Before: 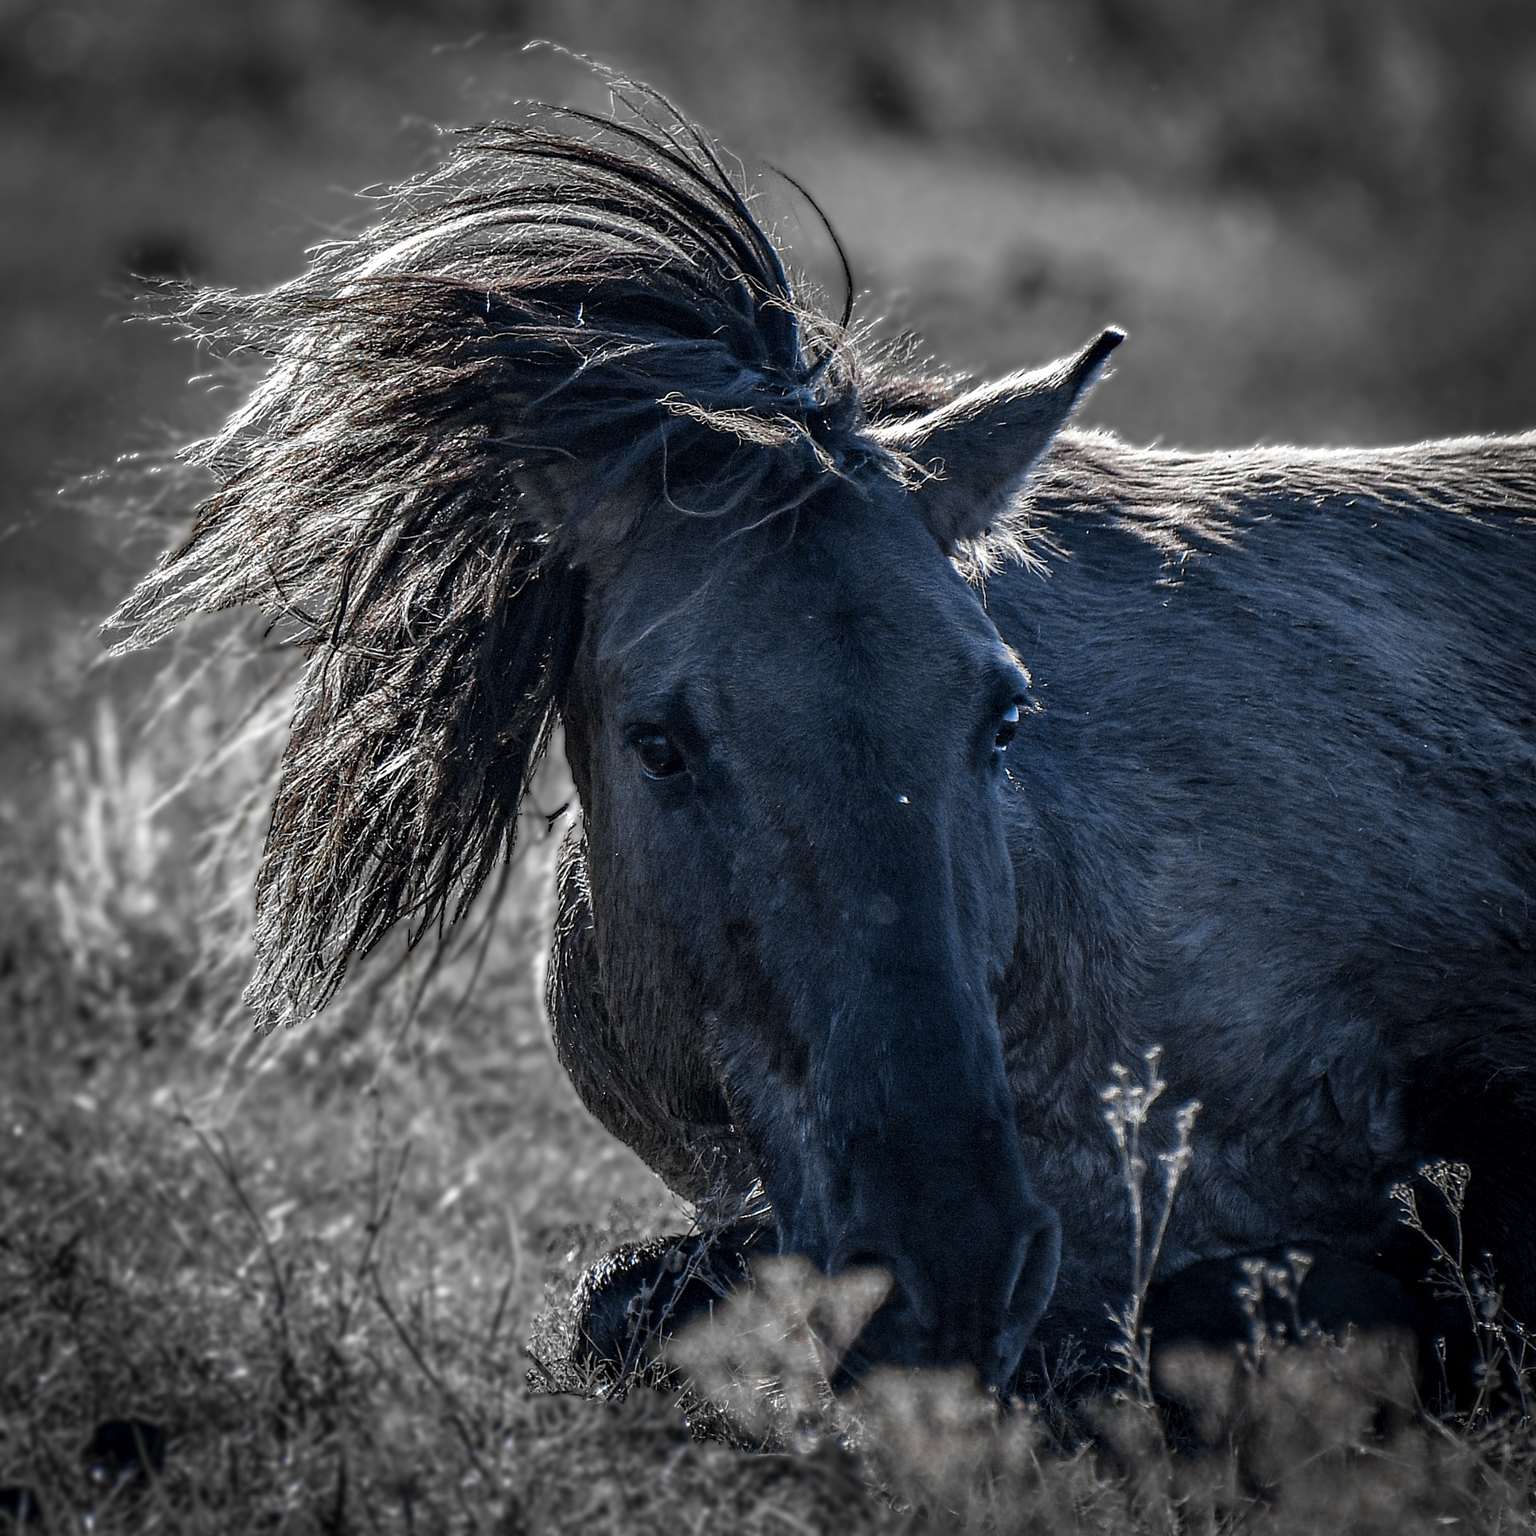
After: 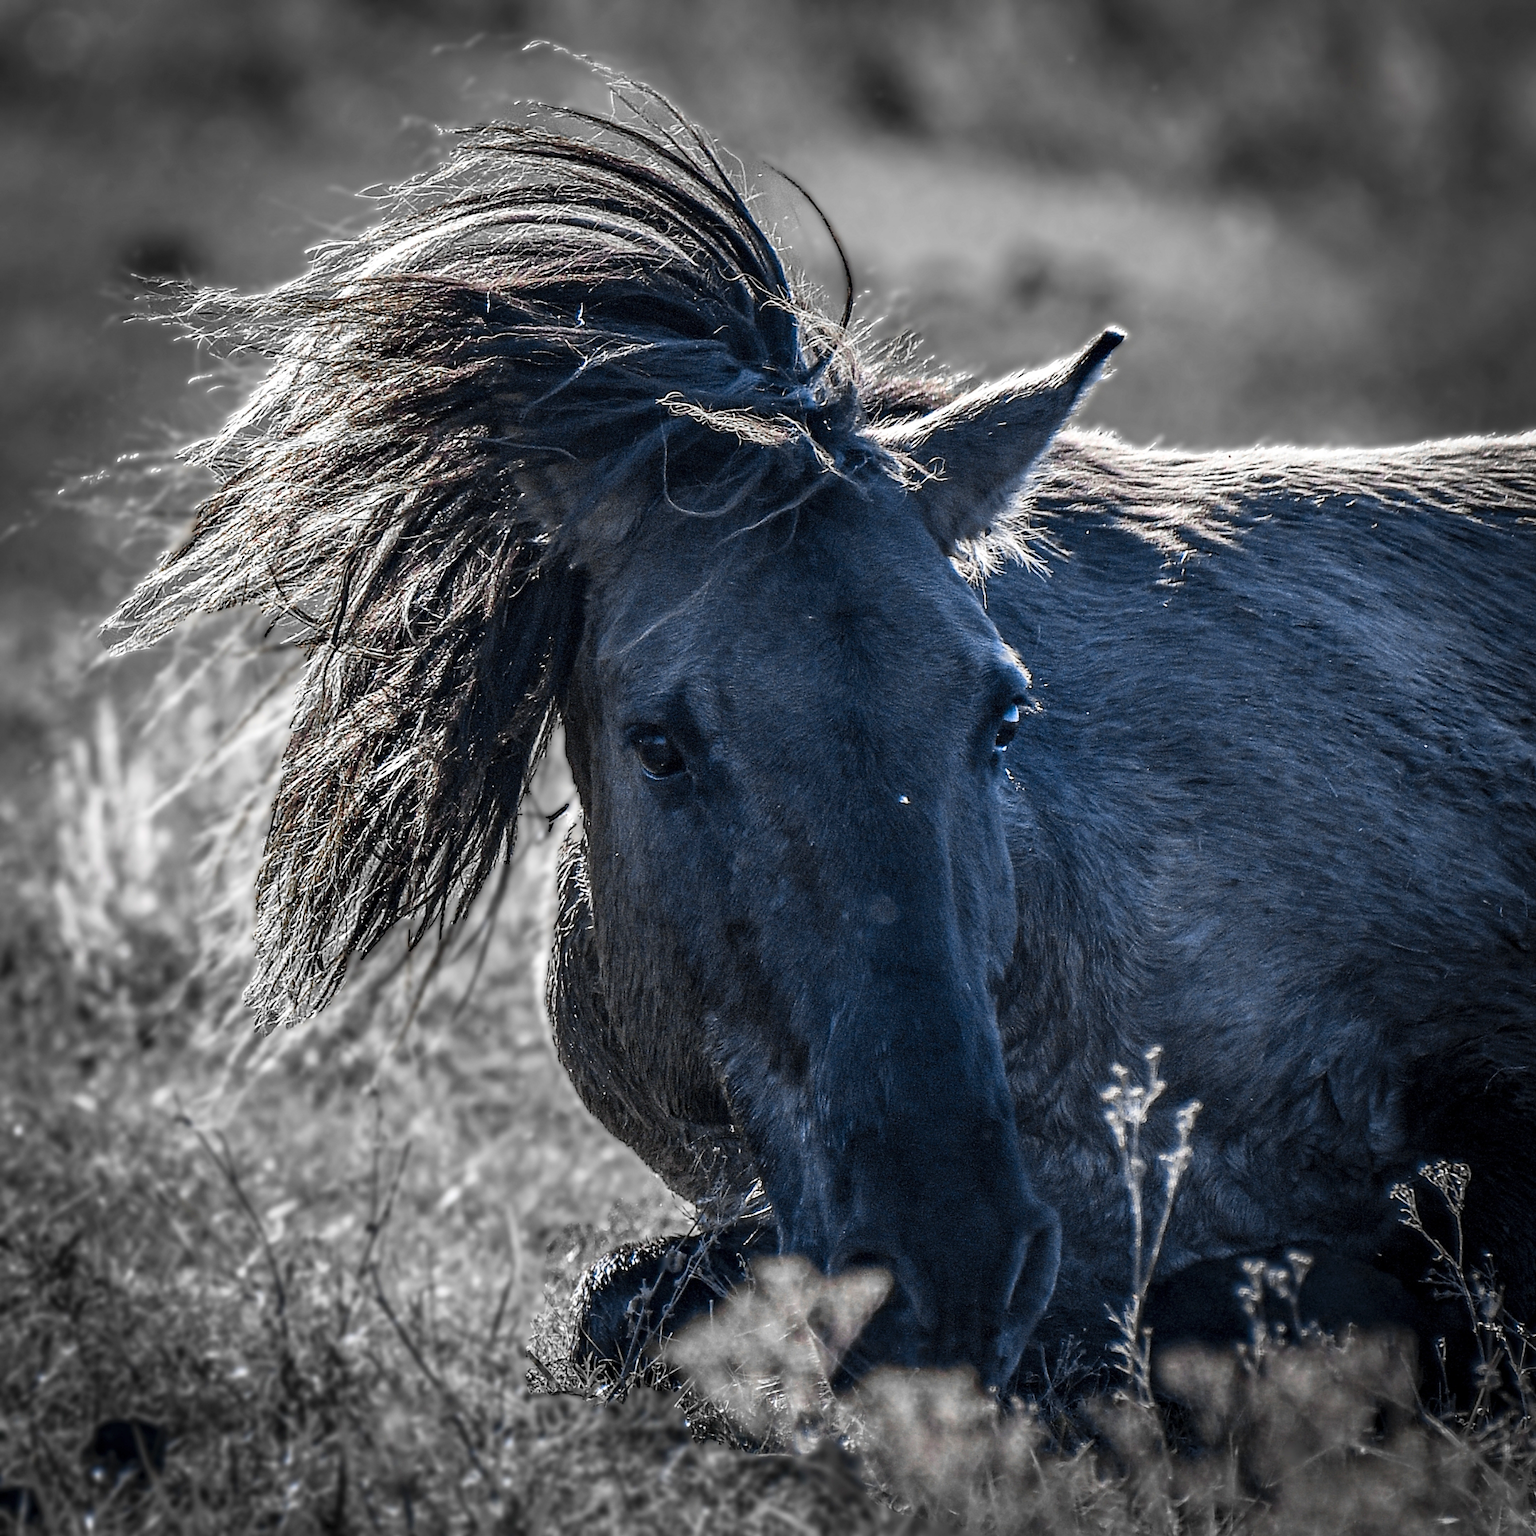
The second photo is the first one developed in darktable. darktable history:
contrast brightness saturation: contrast 0.196, brightness 0.166, saturation 0.215
